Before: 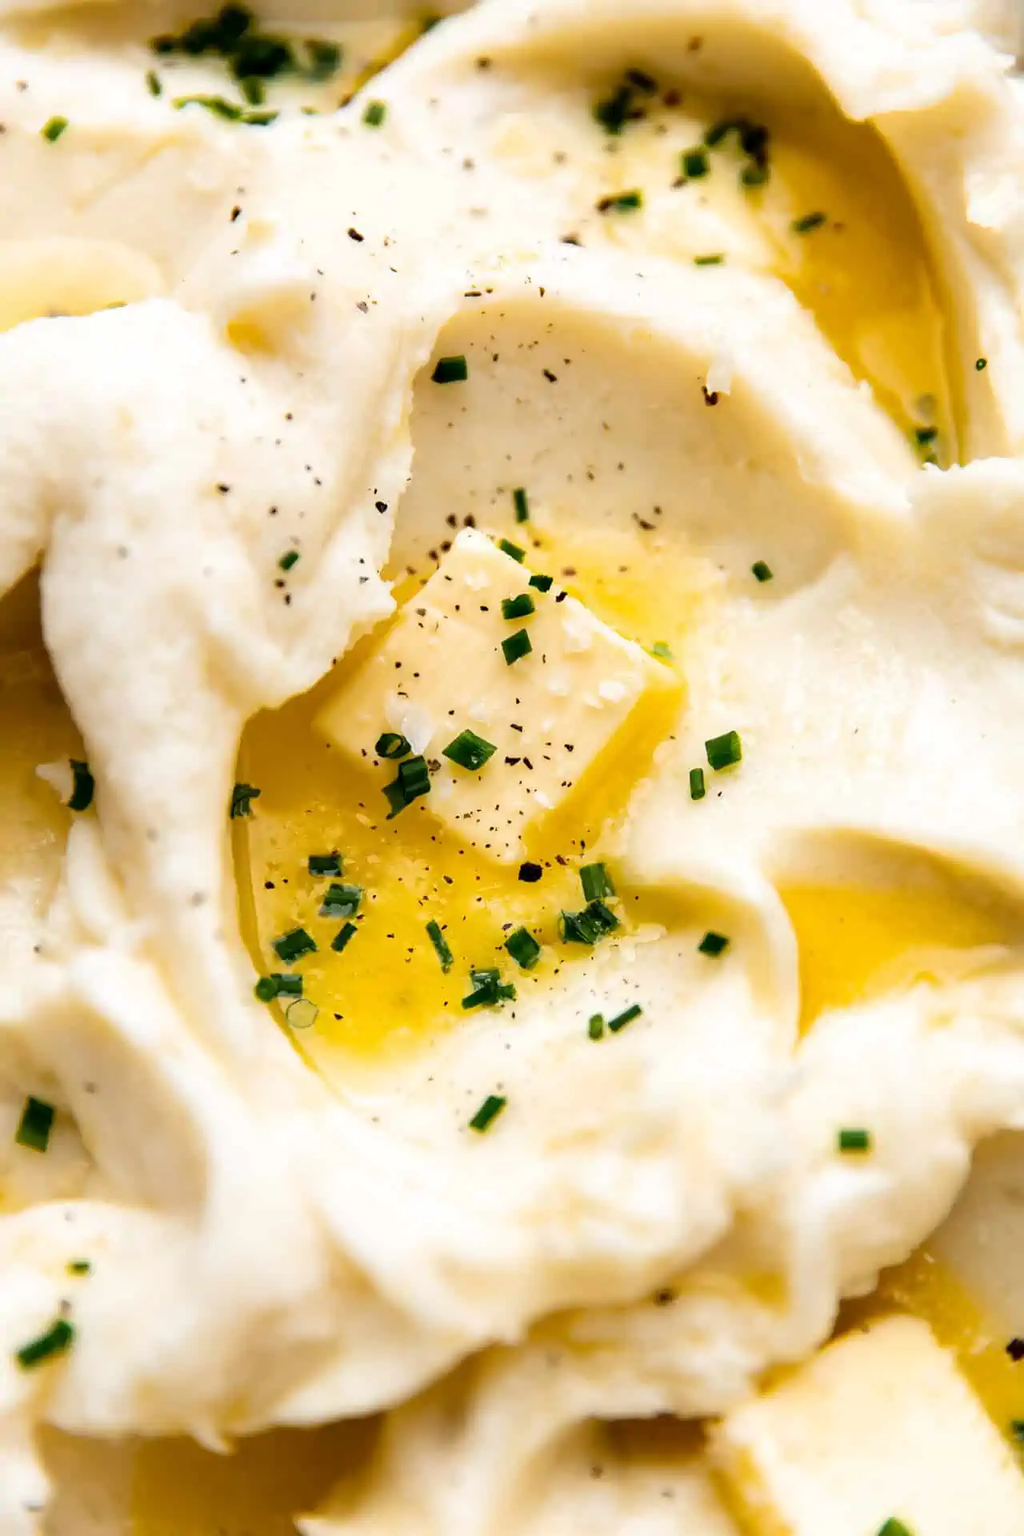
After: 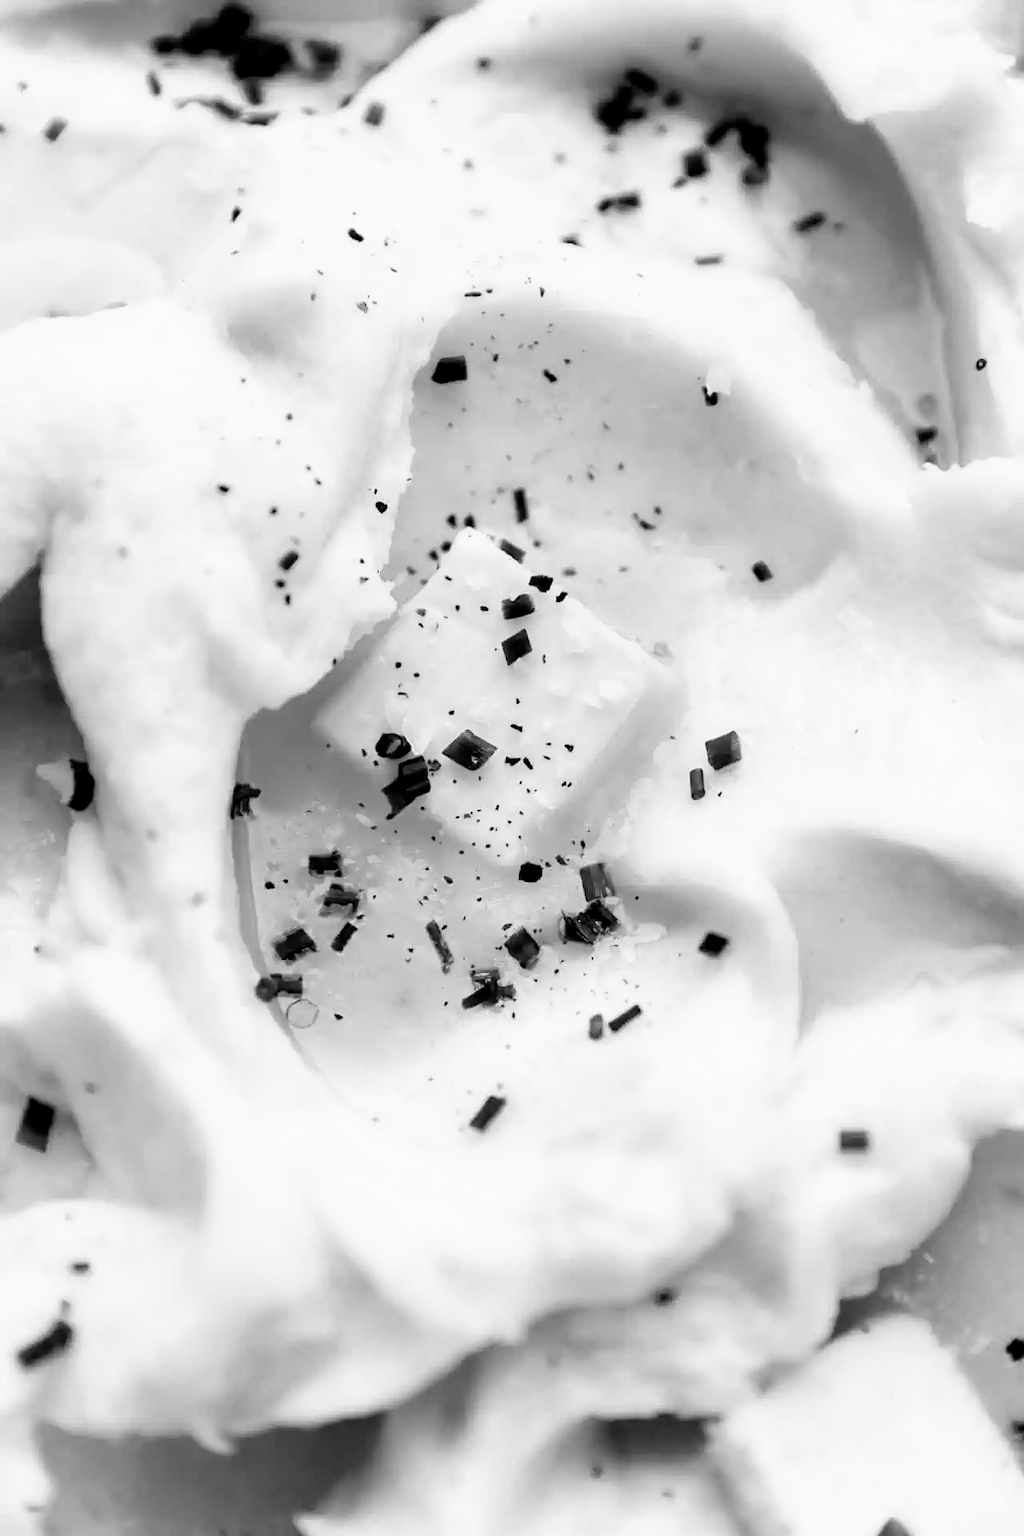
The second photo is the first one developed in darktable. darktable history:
filmic rgb: black relative exposure -6.3 EV, white relative exposure 2.8 EV, threshold 3 EV, target black luminance 0%, hardness 4.6, latitude 67.35%, contrast 1.292, shadows ↔ highlights balance -3.5%, preserve chrominance no, color science v4 (2020), contrast in shadows soft, enable highlight reconstruction true
monochrome: on, module defaults
